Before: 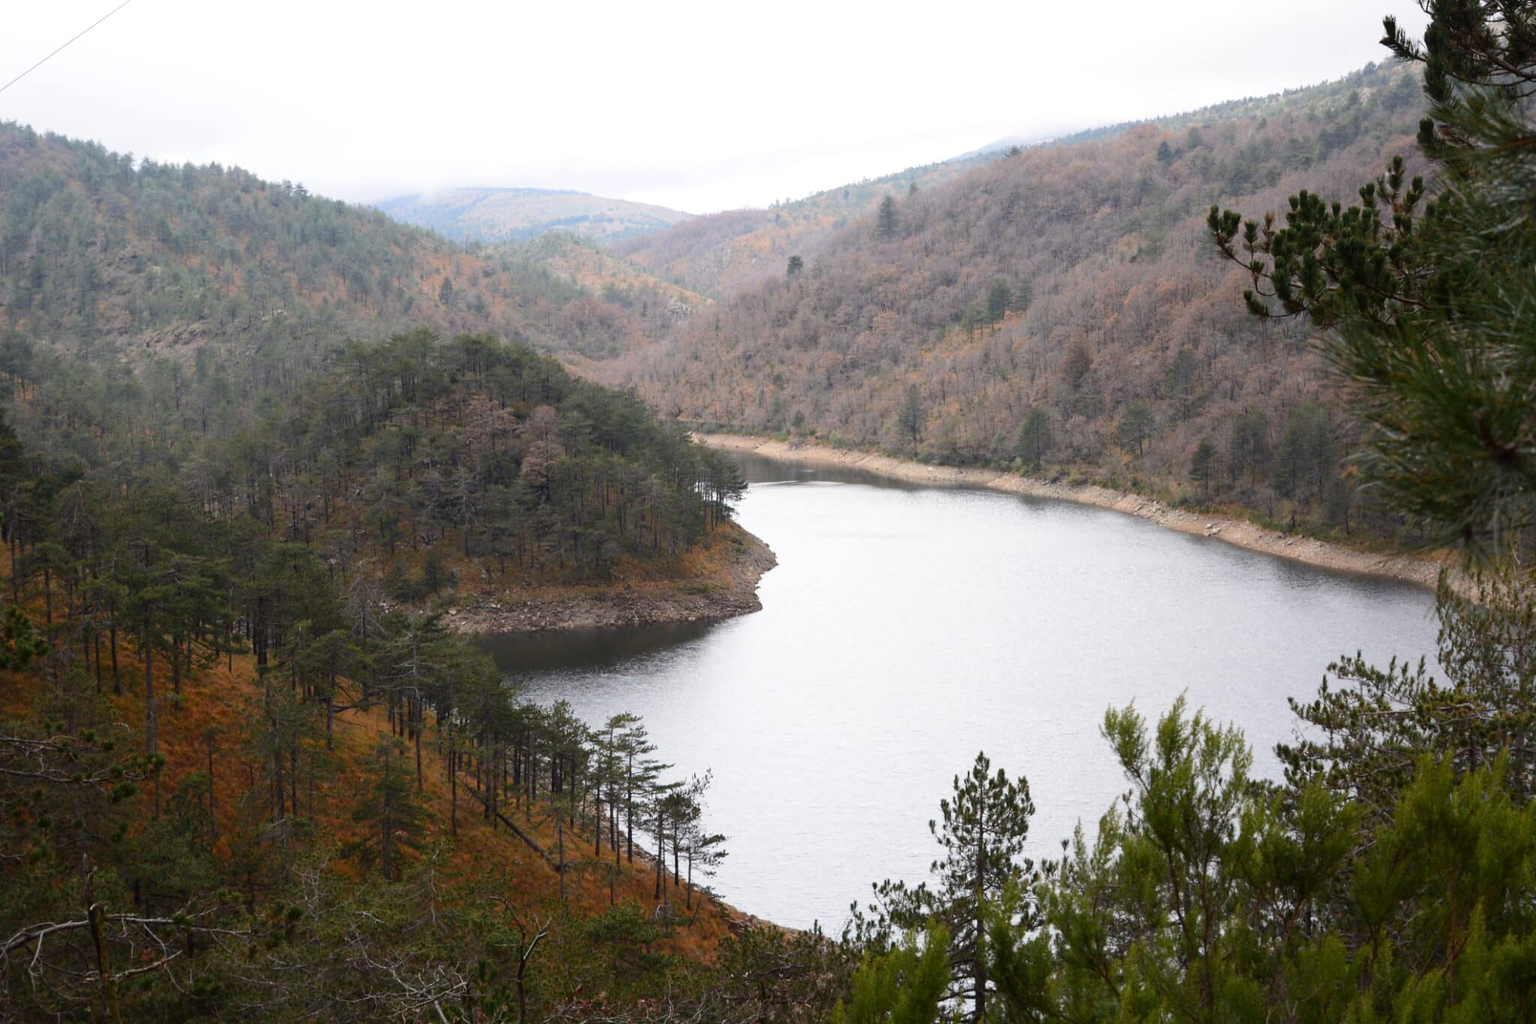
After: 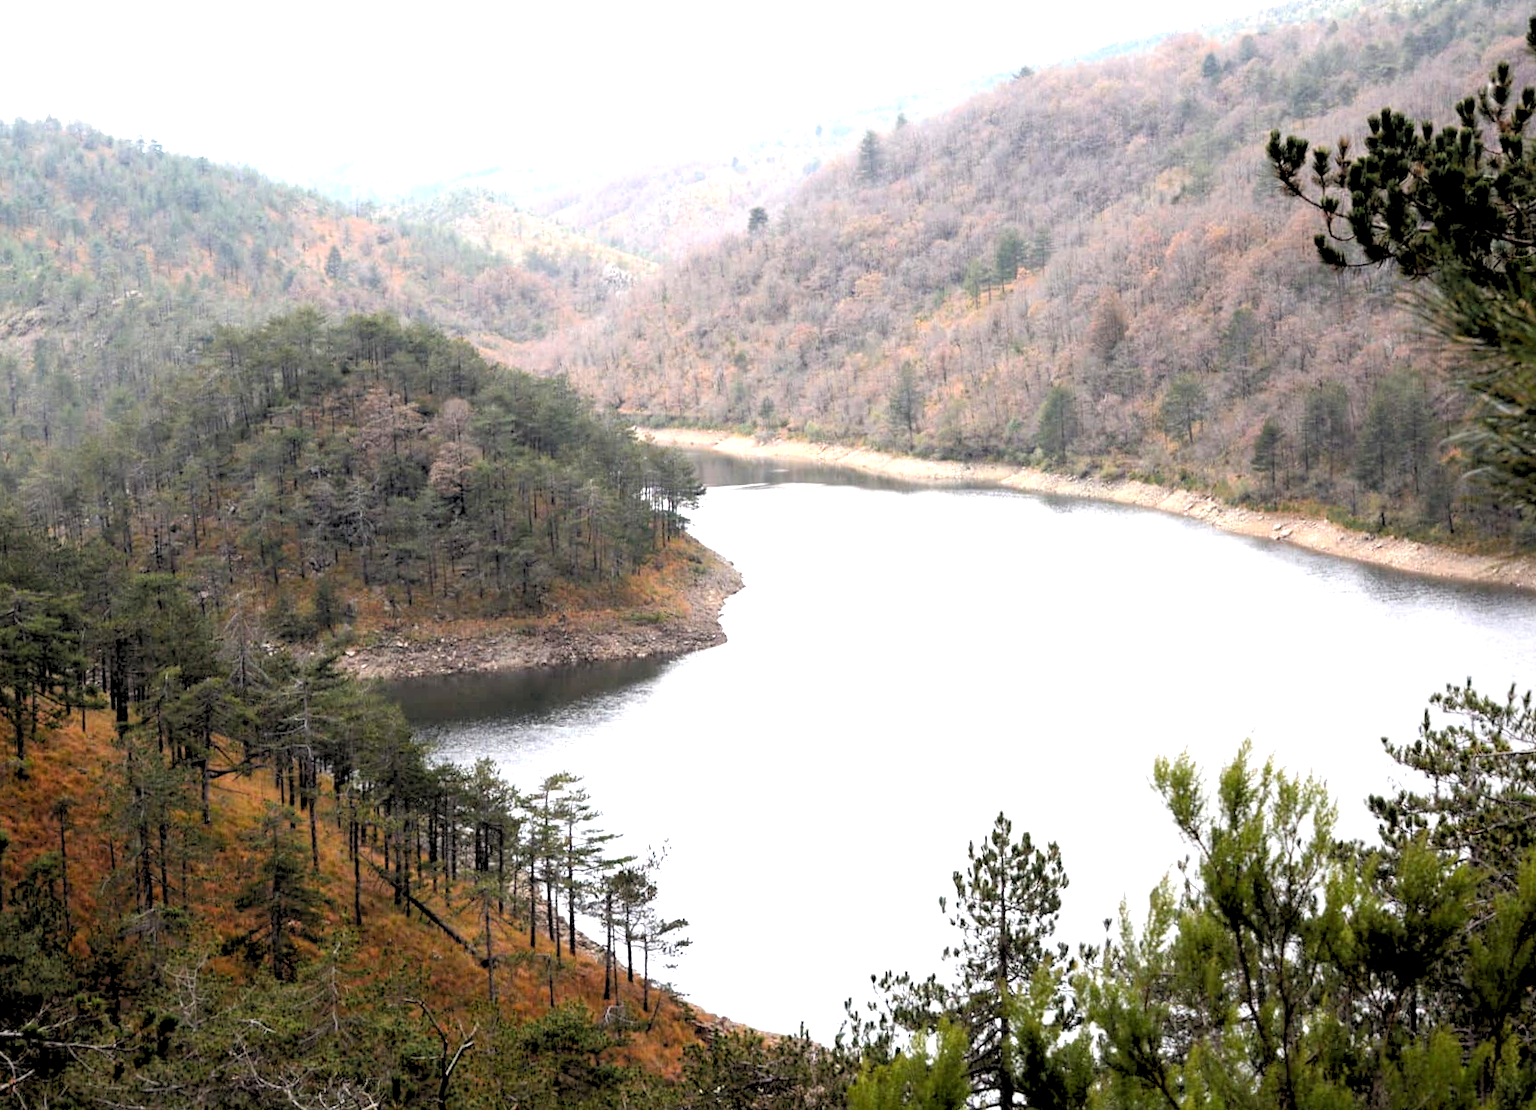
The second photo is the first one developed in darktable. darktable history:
rotate and perspective: rotation -1.32°, lens shift (horizontal) -0.031, crop left 0.015, crop right 0.985, crop top 0.047, crop bottom 0.982
crop: left 9.807%, top 6.259%, right 7.334%, bottom 2.177%
exposure: exposure 1 EV, compensate highlight preservation false
rgb levels: levels [[0.029, 0.461, 0.922], [0, 0.5, 1], [0, 0.5, 1]]
vignetting: fall-off start 116.67%, fall-off radius 59.26%, brightness -0.31, saturation -0.056
